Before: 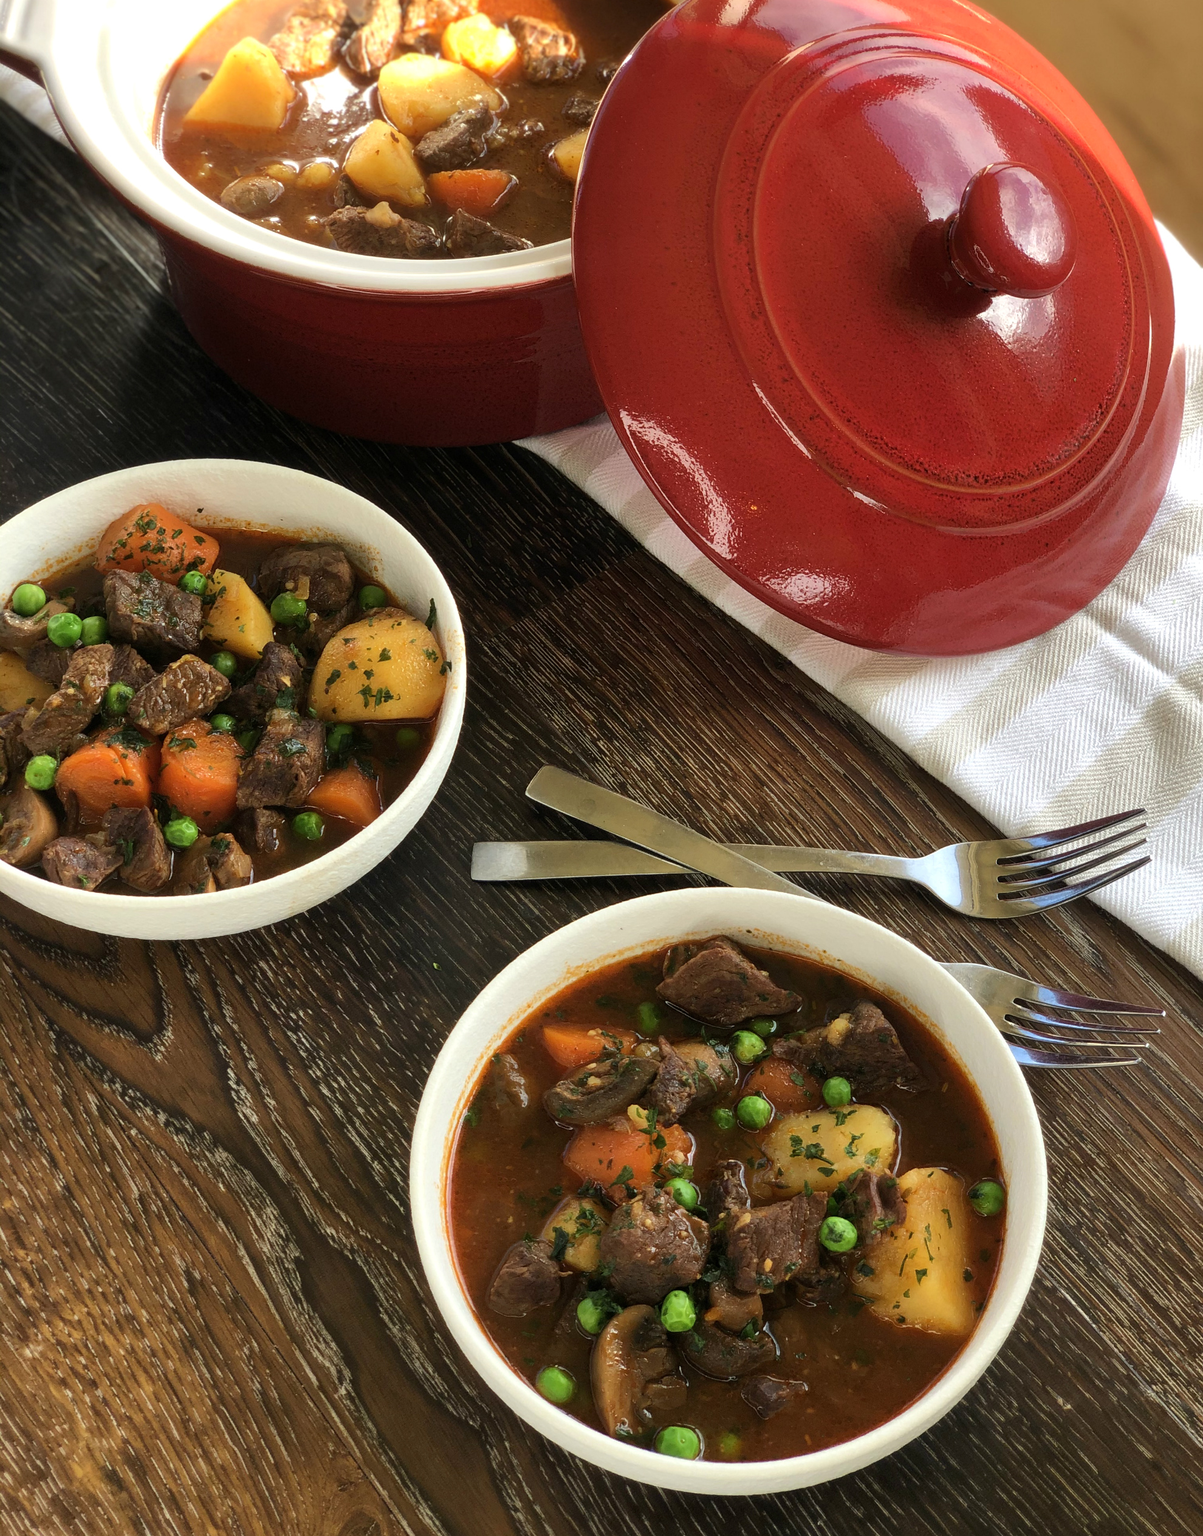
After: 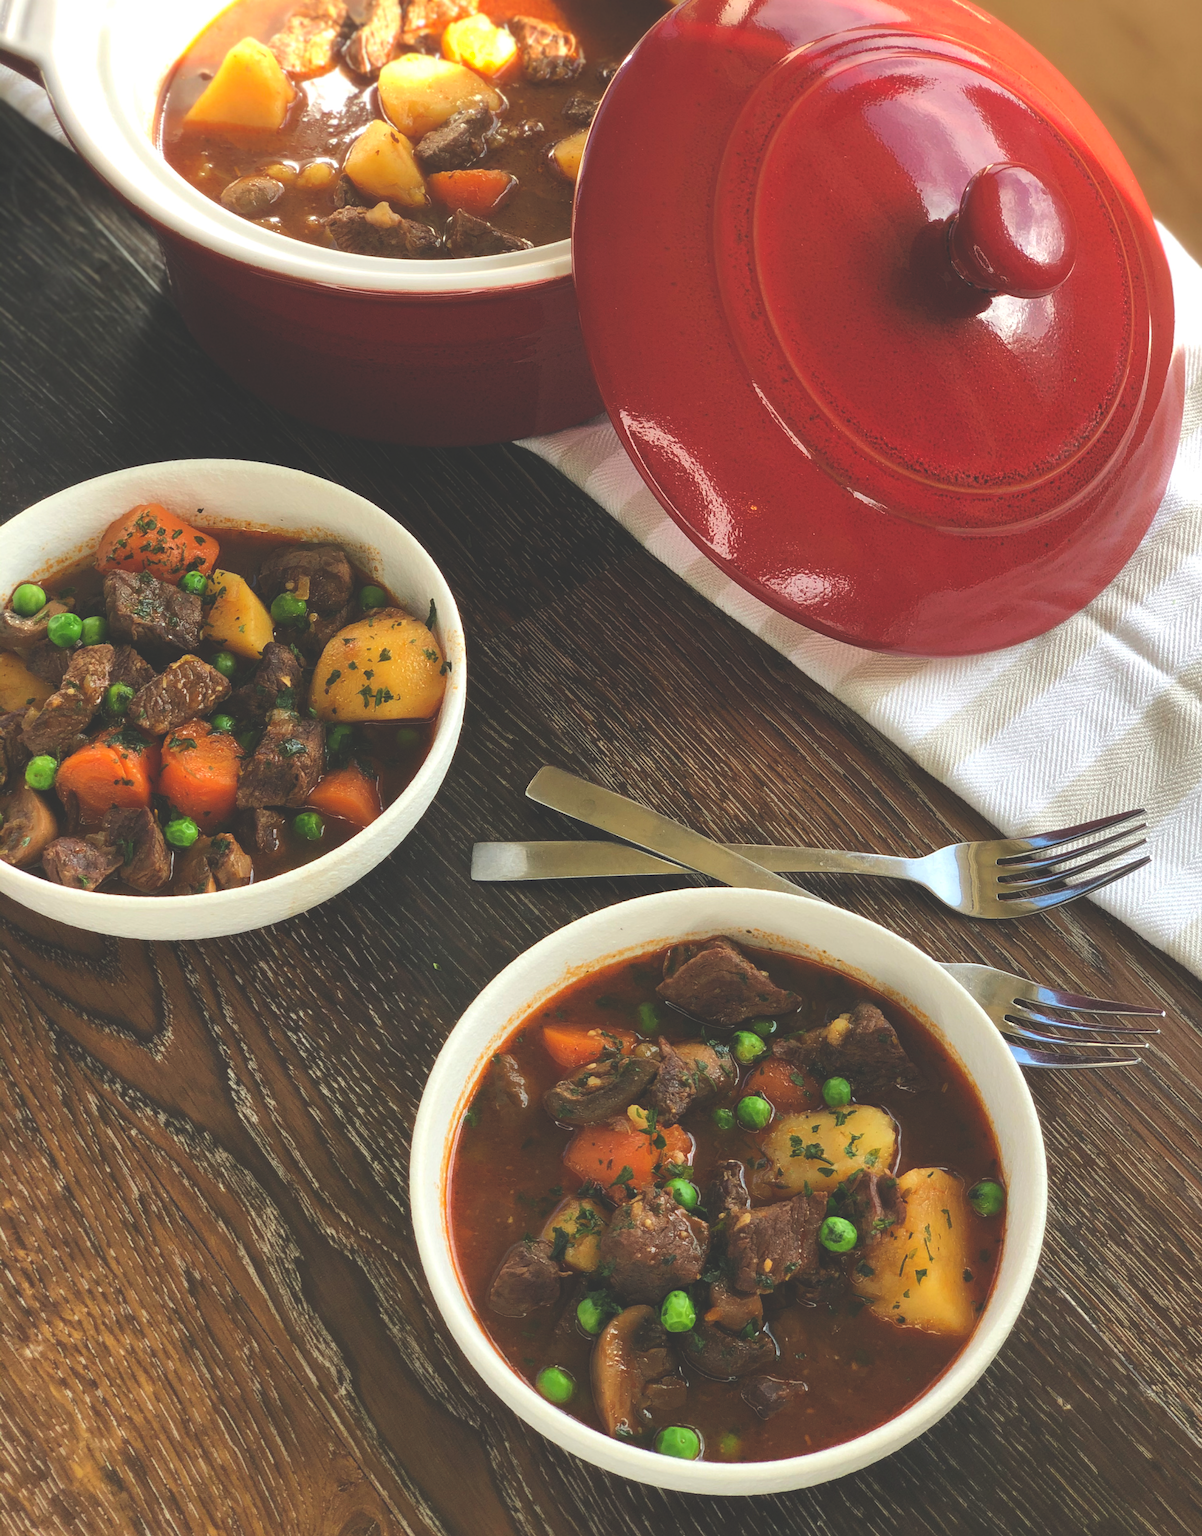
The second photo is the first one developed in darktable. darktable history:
exposure: black level correction -0.031, compensate exposure bias true, compensate highlight preservation false
